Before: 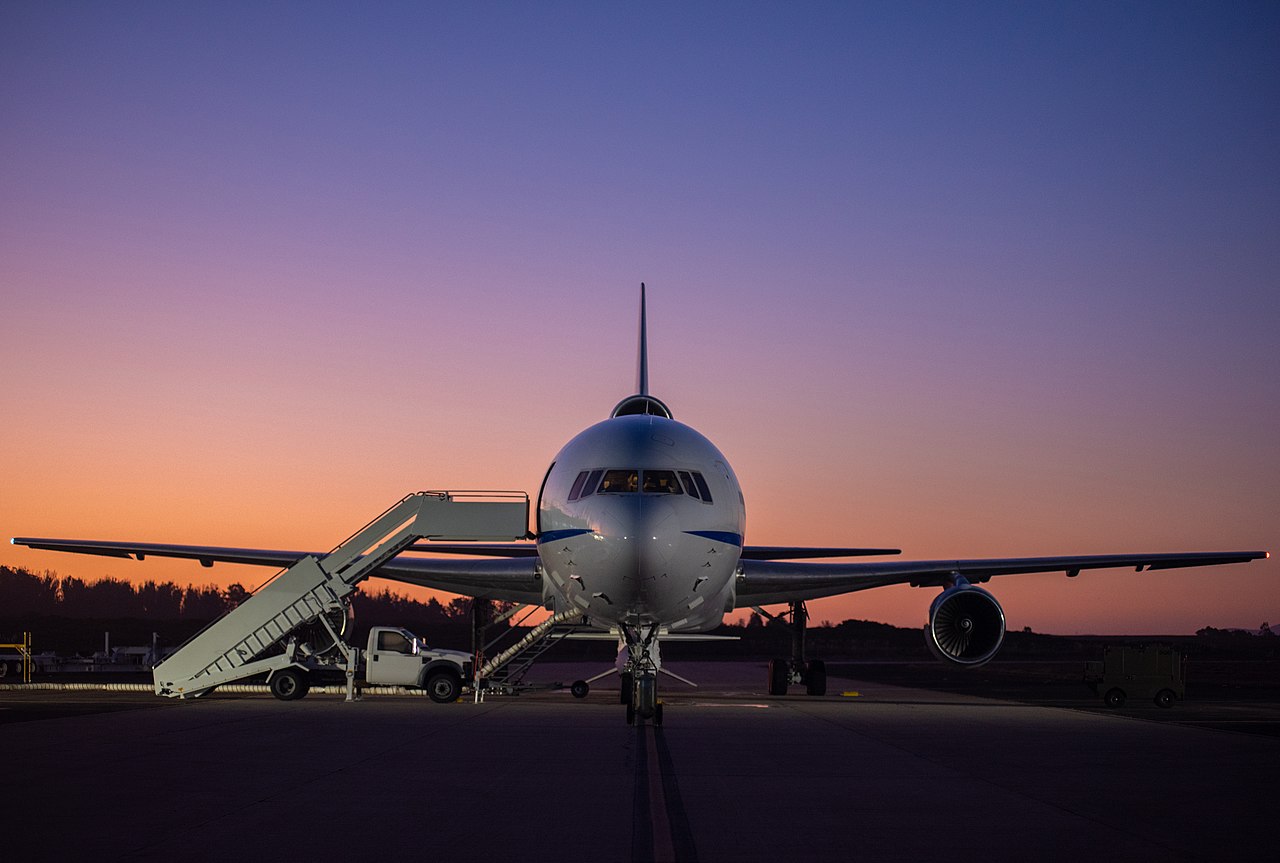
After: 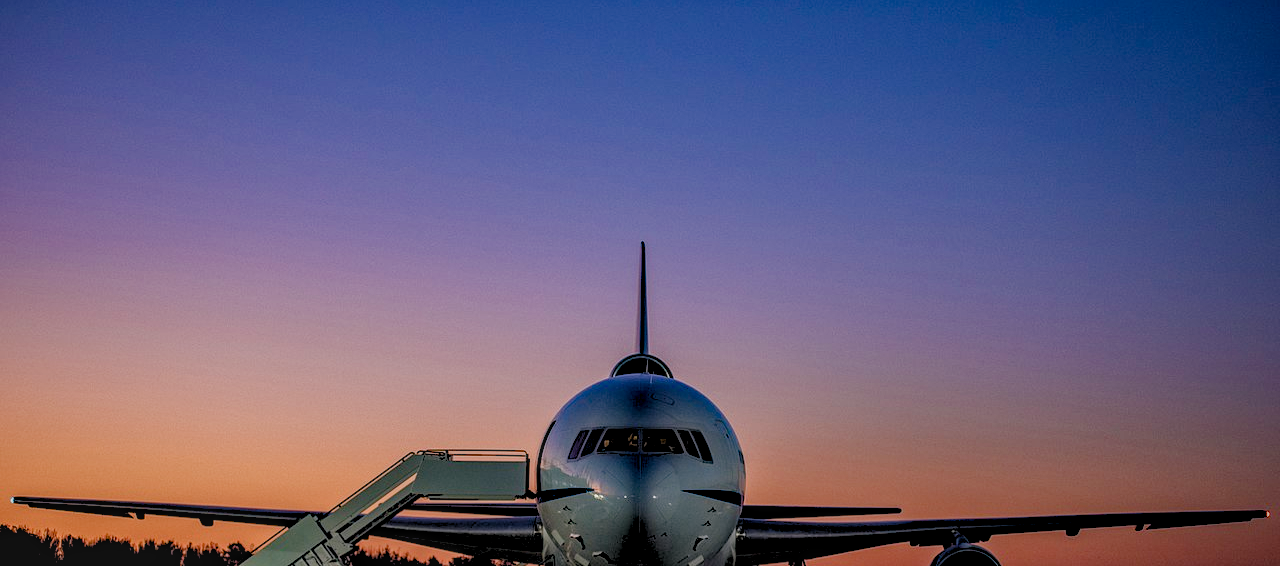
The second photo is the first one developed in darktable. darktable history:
rgb levels: preserve colors sum RGB, levels [[0.038, 0.433, 0.934], [0, 0.5, 1], [0, 0.5, 1]]
local contrast: highlights 0%, shadows 0%, detail 133%
crop and rotate: top 4.848%, bottom 29.503%
exposure: black level correction 0, compensate exposure bias true, compensate highlight preservation false
haze removal: strength 0.42, compatibility mode true, adaptive false
color balance rgb: shadows lift › luminance -10%, shadows lift › chroma 1%, shadows lift › hue 113°, power › luminance -15%, highlights gain › chroma 0.2%, highlights gain › hue 333°, global offset › luminance 0.5%, perceptual saturation grading › global saturation 20%, perceptual saturation grading › highlights -50%, perceptual saturation grading › shadows 25%, contrast -10%
